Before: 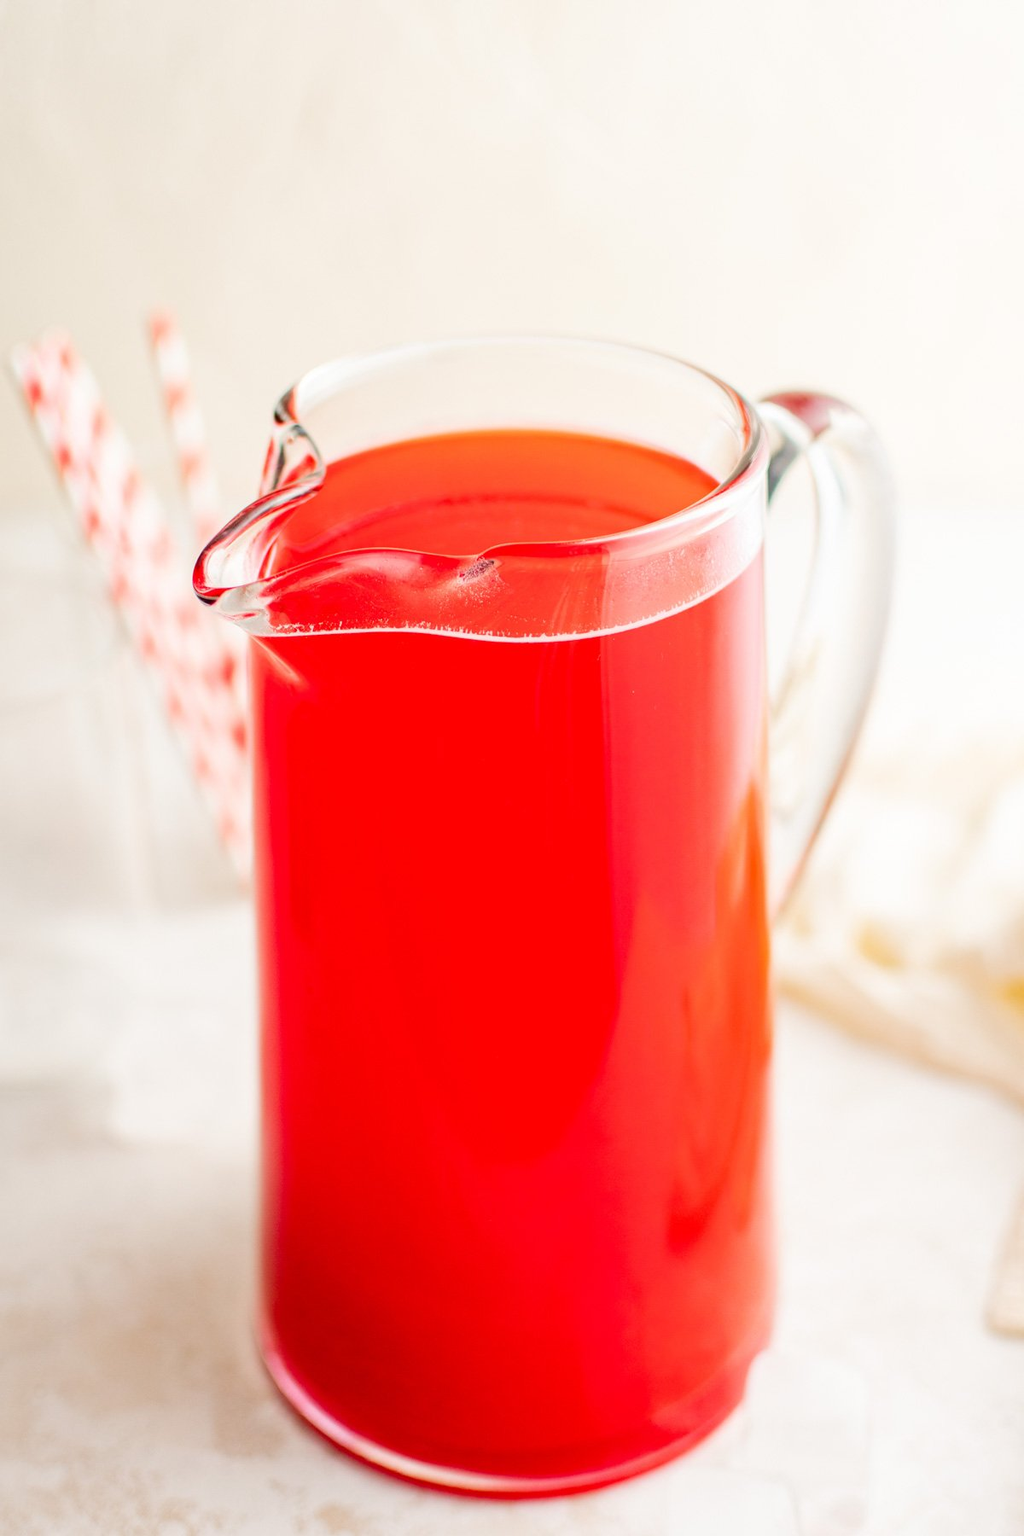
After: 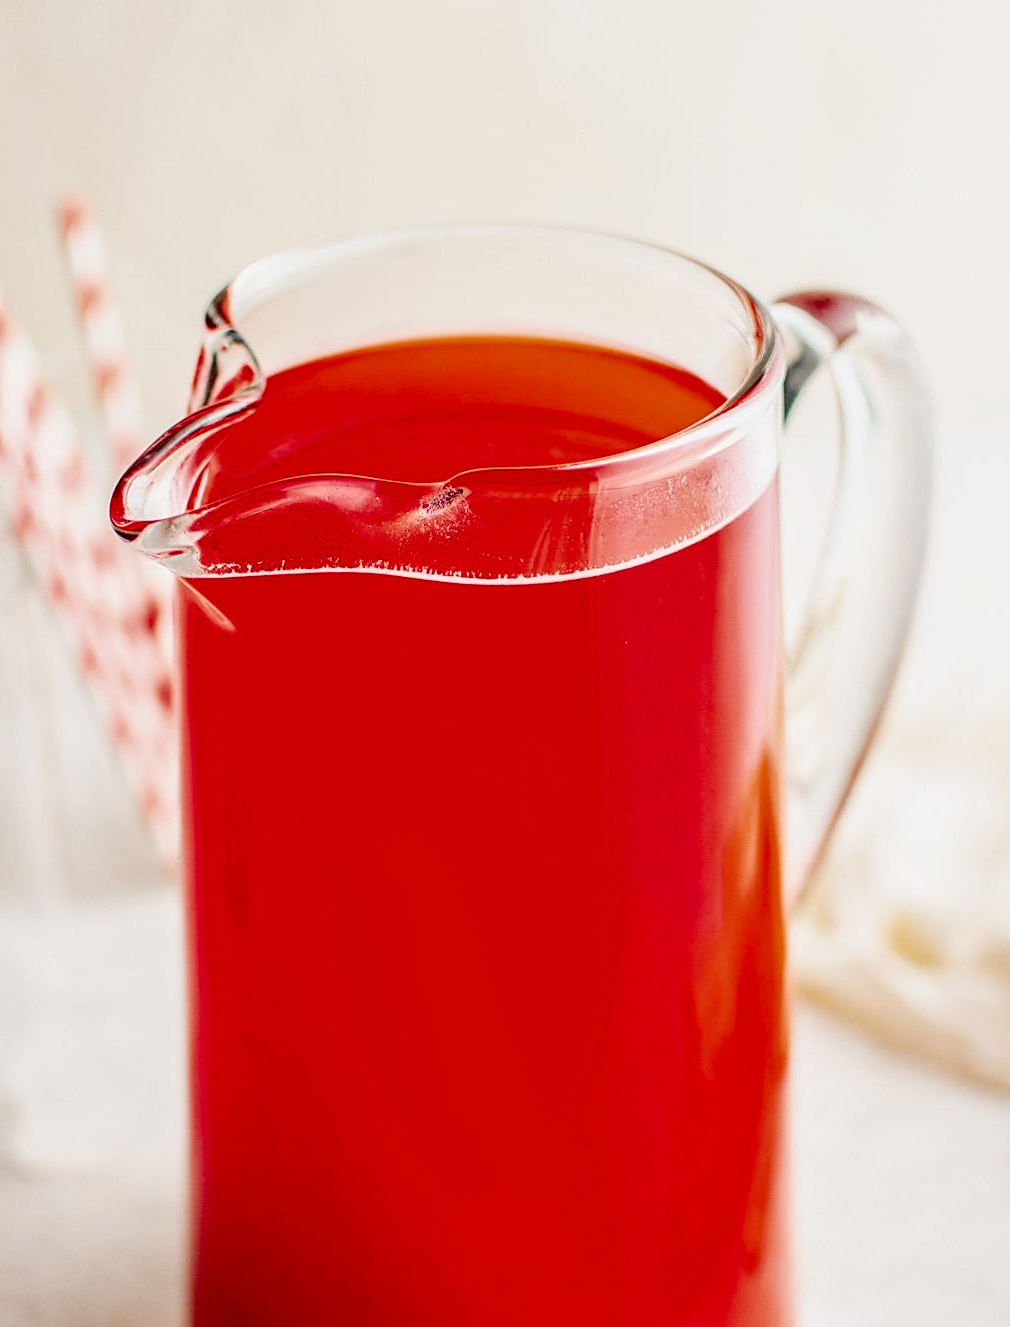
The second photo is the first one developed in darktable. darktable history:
tone equalizer: on, module defaults
exposure: exposure -0.213 EV, compensate highlight preservation false
crop and rotate: left 9.689%, top 9.388%, right 6.066%, bottom 16.876%
local contrast: detail 130%
sharpen: on, module defaults
contrast brightness saturation: contrast 0.192, brightness -0.225, saturation 0.108
color correction: highlights a* 0.011, highlights b* -0.415
